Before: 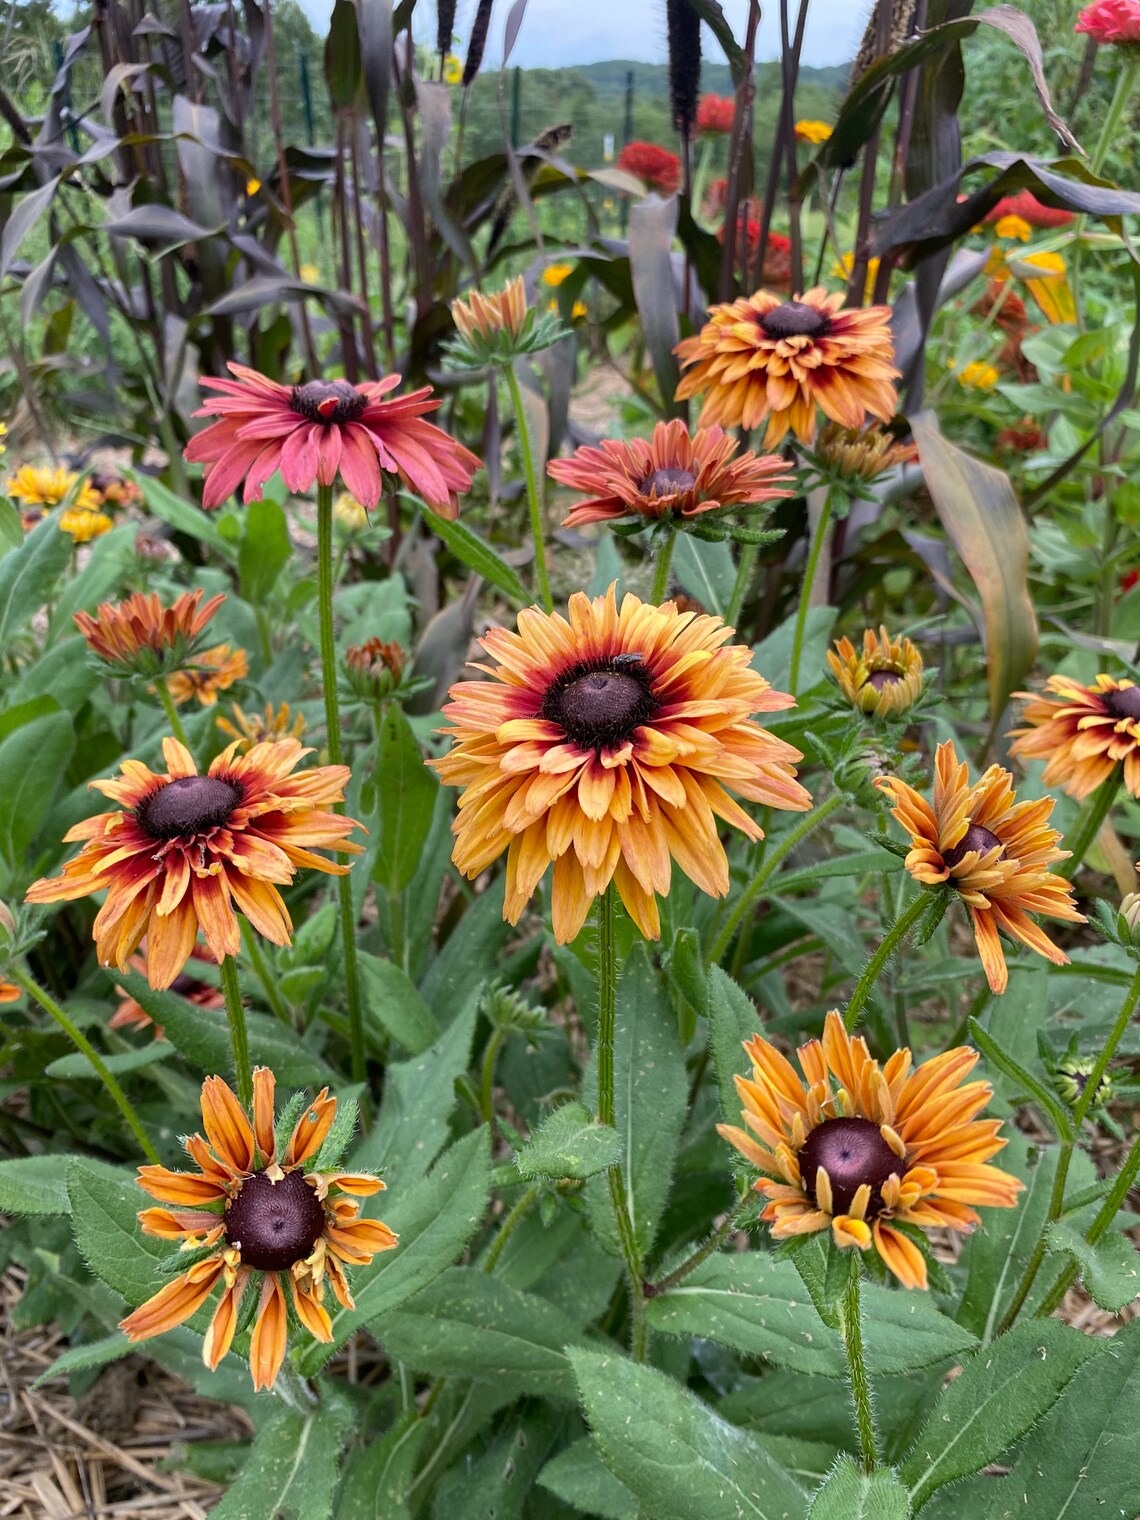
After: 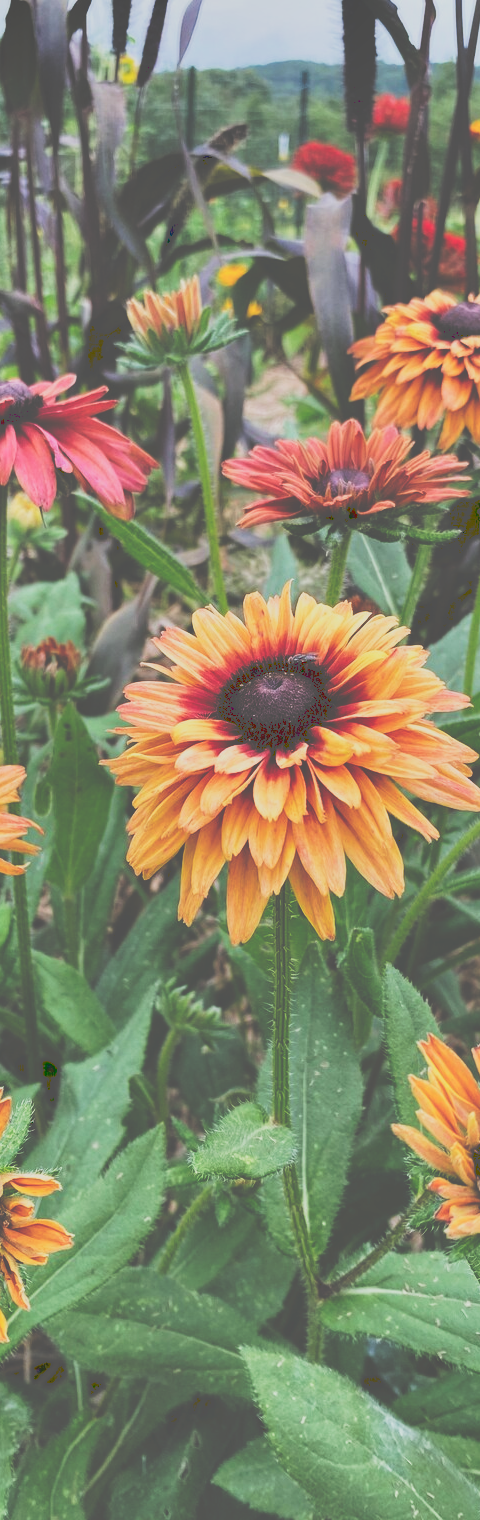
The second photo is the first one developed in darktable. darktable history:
tone curve: curves: ch0 [(0, 0) (0.003, 0.345) (0.011, 0.345) (0.025, 0.345) (0.044, 0.349) (0.069, 0.353) (0.1, 0.356) (0.136, 0.359) (0.177, 0.366) (0.224, 0.378) (0.277, 0.398) (0.335, 0.429) (0.399, 0.476) (0.468, 0.545) (0.543, 0.624) (0.623, 0.721) (0.709, 0.811) (0.801, 0.876) (0.898, 0.913) (1, 1)], preserve colors none
crop: left 28.583%, right 29.231%
filmic rgb: black relative exposure -7.65 EV, white relative exposure 4.56 EV, hardness 3.61
shadows and highlights: radius 108.52, shadows 23.73, highlights -59.32, low approximation 0.01, soften with gaussian
